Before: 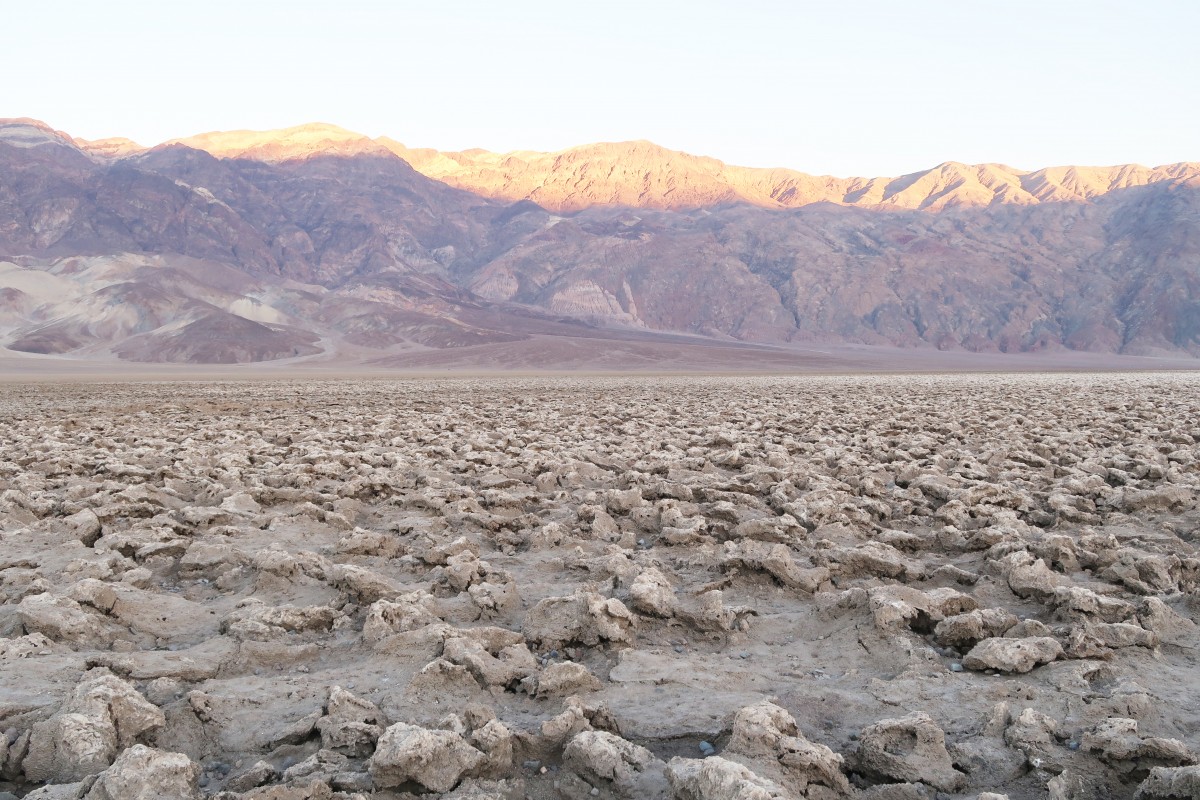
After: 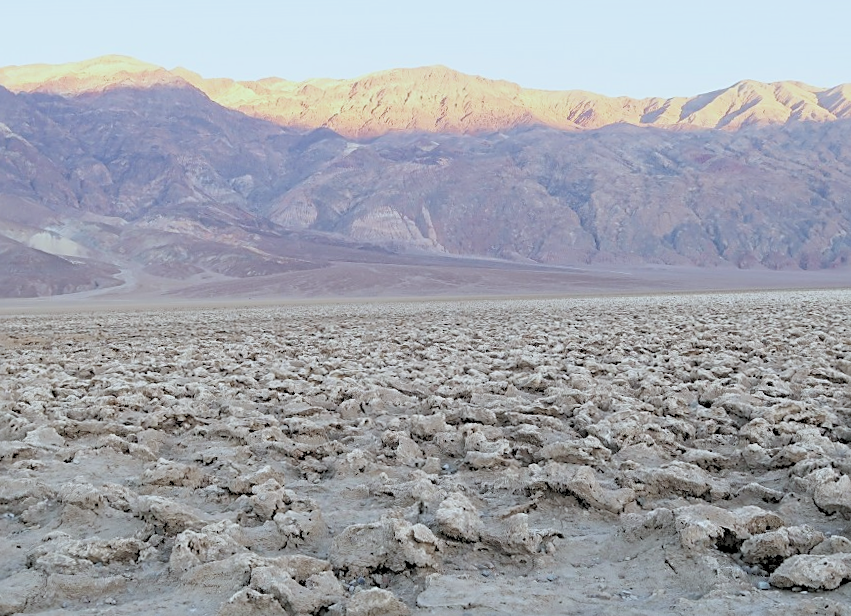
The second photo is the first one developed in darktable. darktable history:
exposure: exposure -0.01 EV, compensate highlight preservation false
crop and rotate: left 17.046%, top 10.659%, right 12.989%, bottom 14.553%
sharpen: on, module defaults
rotate and perspective: rotation -1.24°, automatic cropping off
white balance: red 0.925, blue 1.046
rgb levels: preserve colors sum RGB, levels [[0.038, 0.433, 0.934], [0, 0.5, 1], [0, 0.5, 1]]
color balance: mode lift, gamma, gain (sRGB)
